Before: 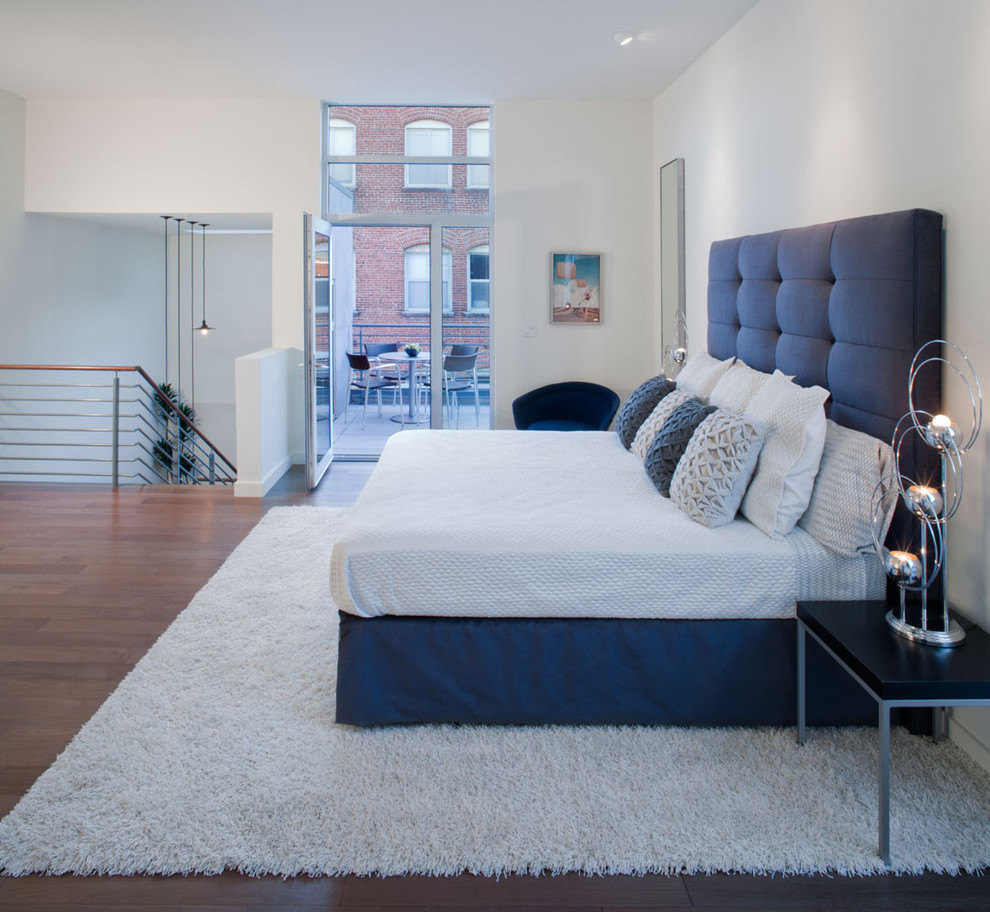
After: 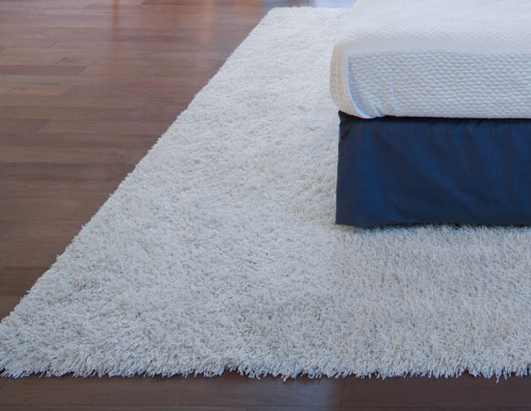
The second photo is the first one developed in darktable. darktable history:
crop and rotate: top 54.774%, right 46.358%, bottom 0.11%
